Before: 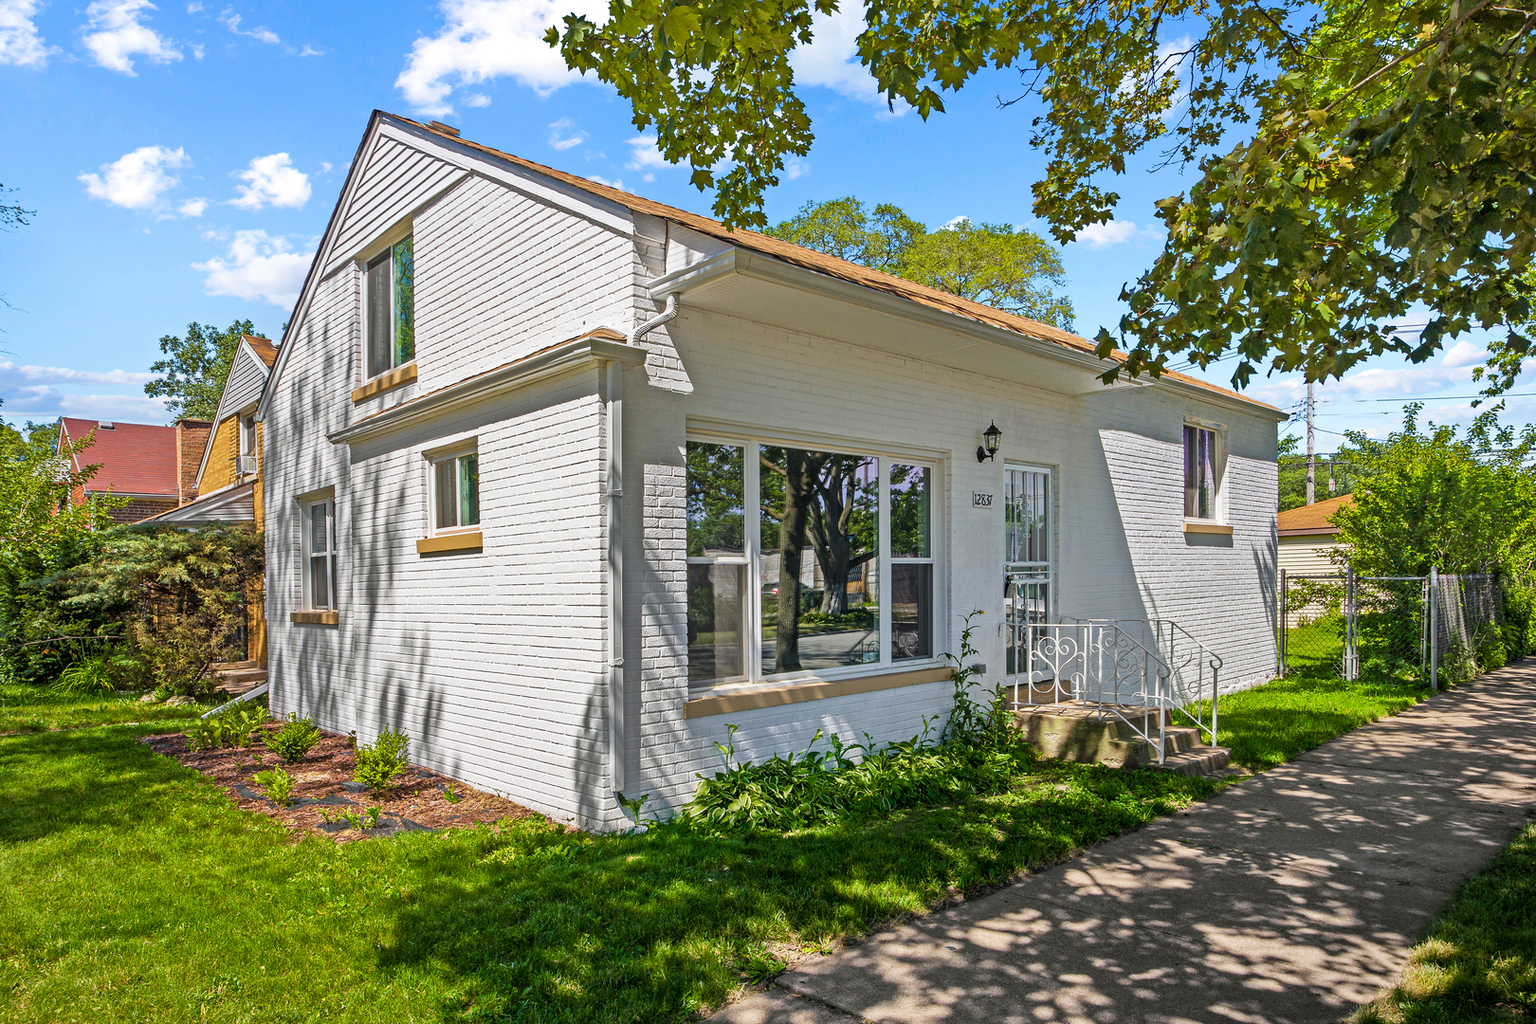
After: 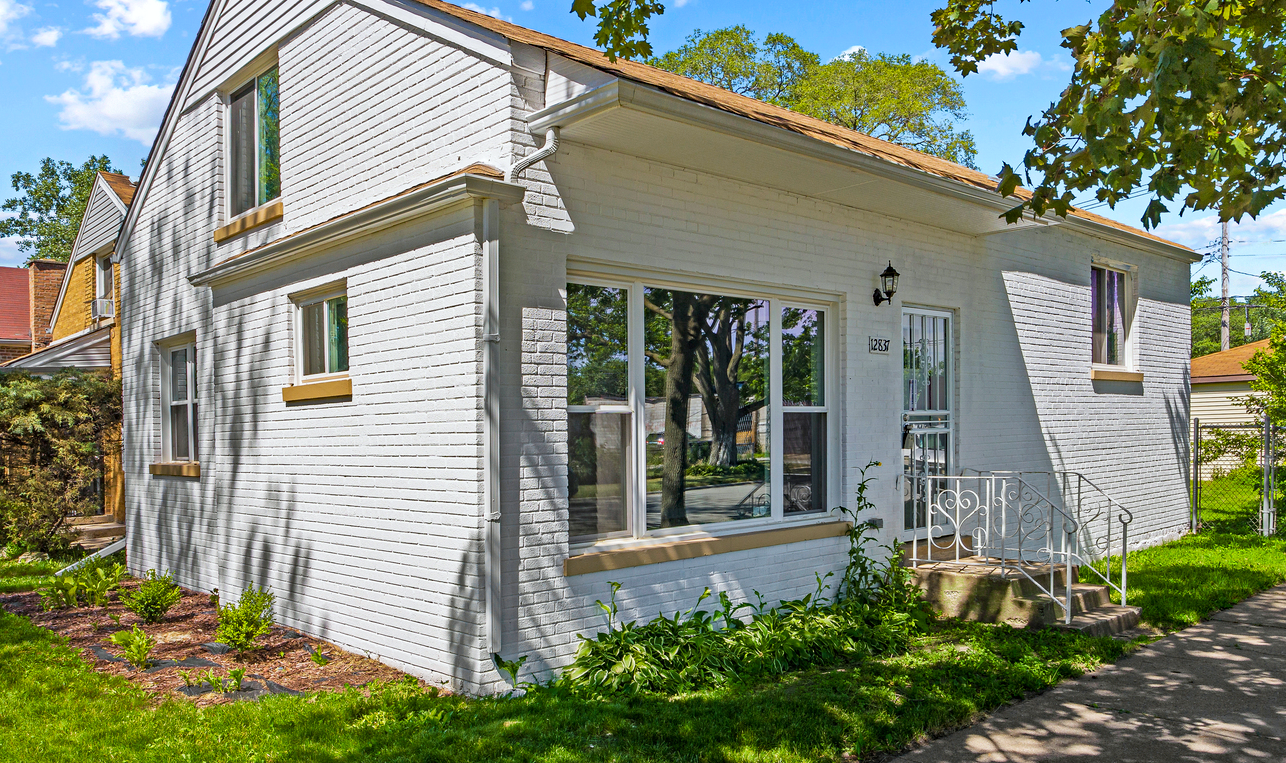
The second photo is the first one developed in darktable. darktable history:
haze removal: on, module defaults
white balance: red 0.986, blue 1.01
crop: left 9.712%, top 16.928%, right 10.845%, bottom 12.332%
